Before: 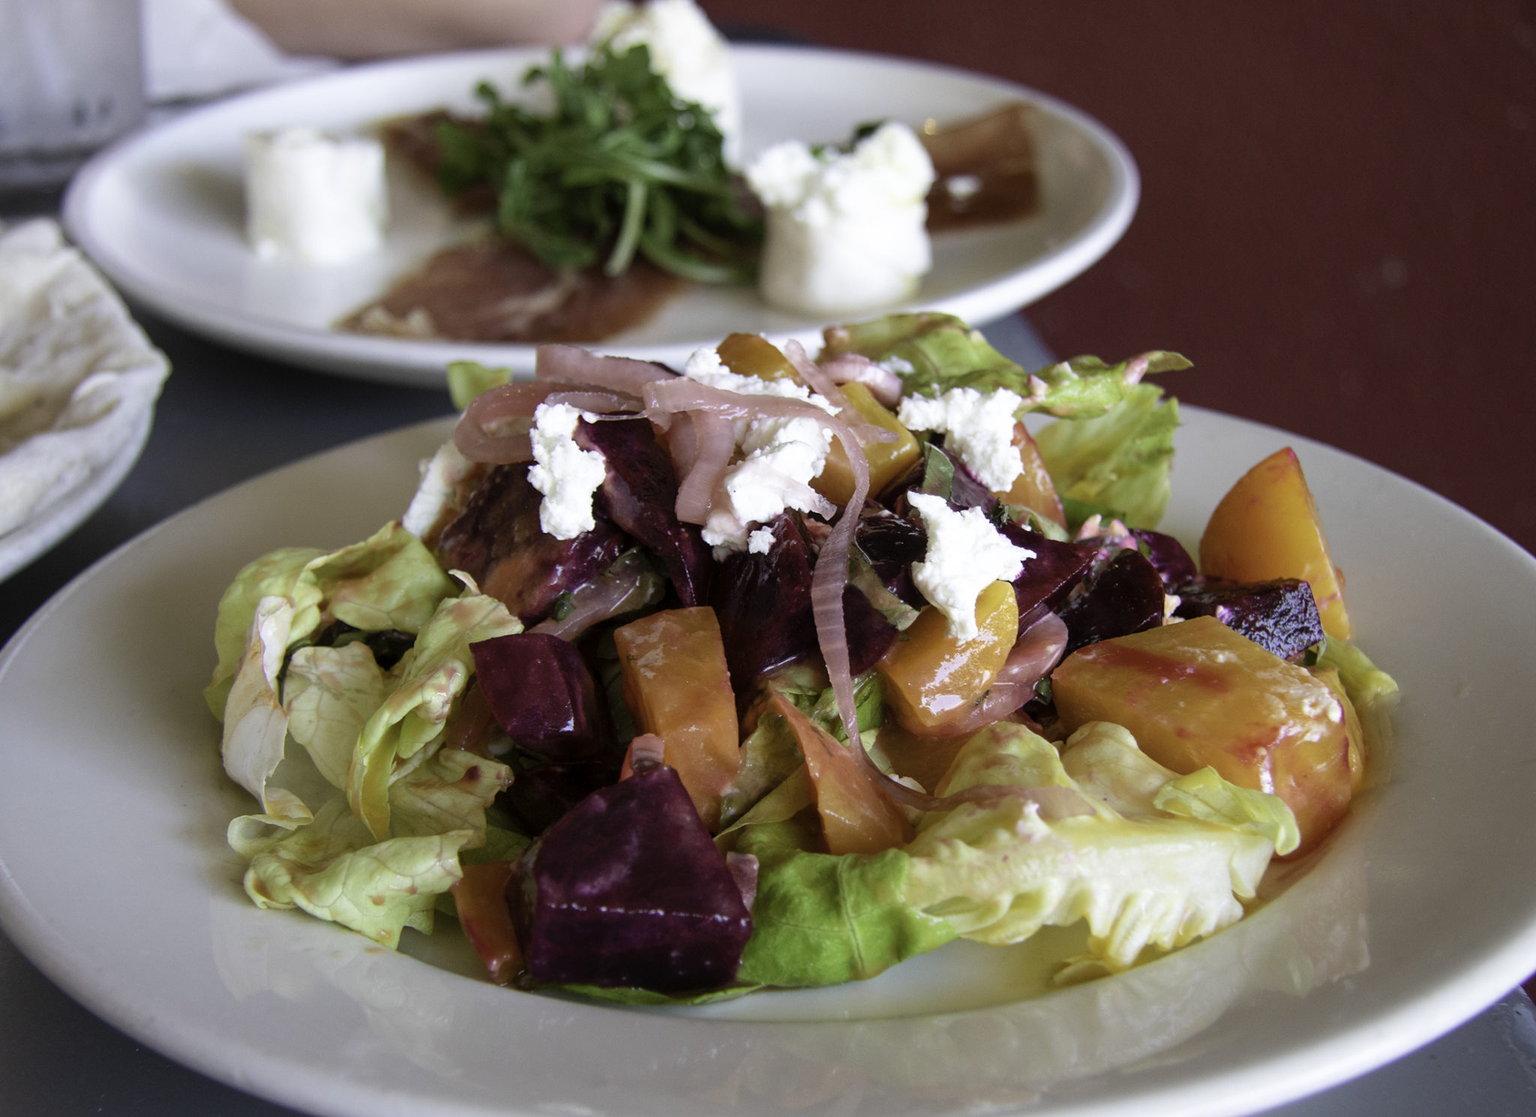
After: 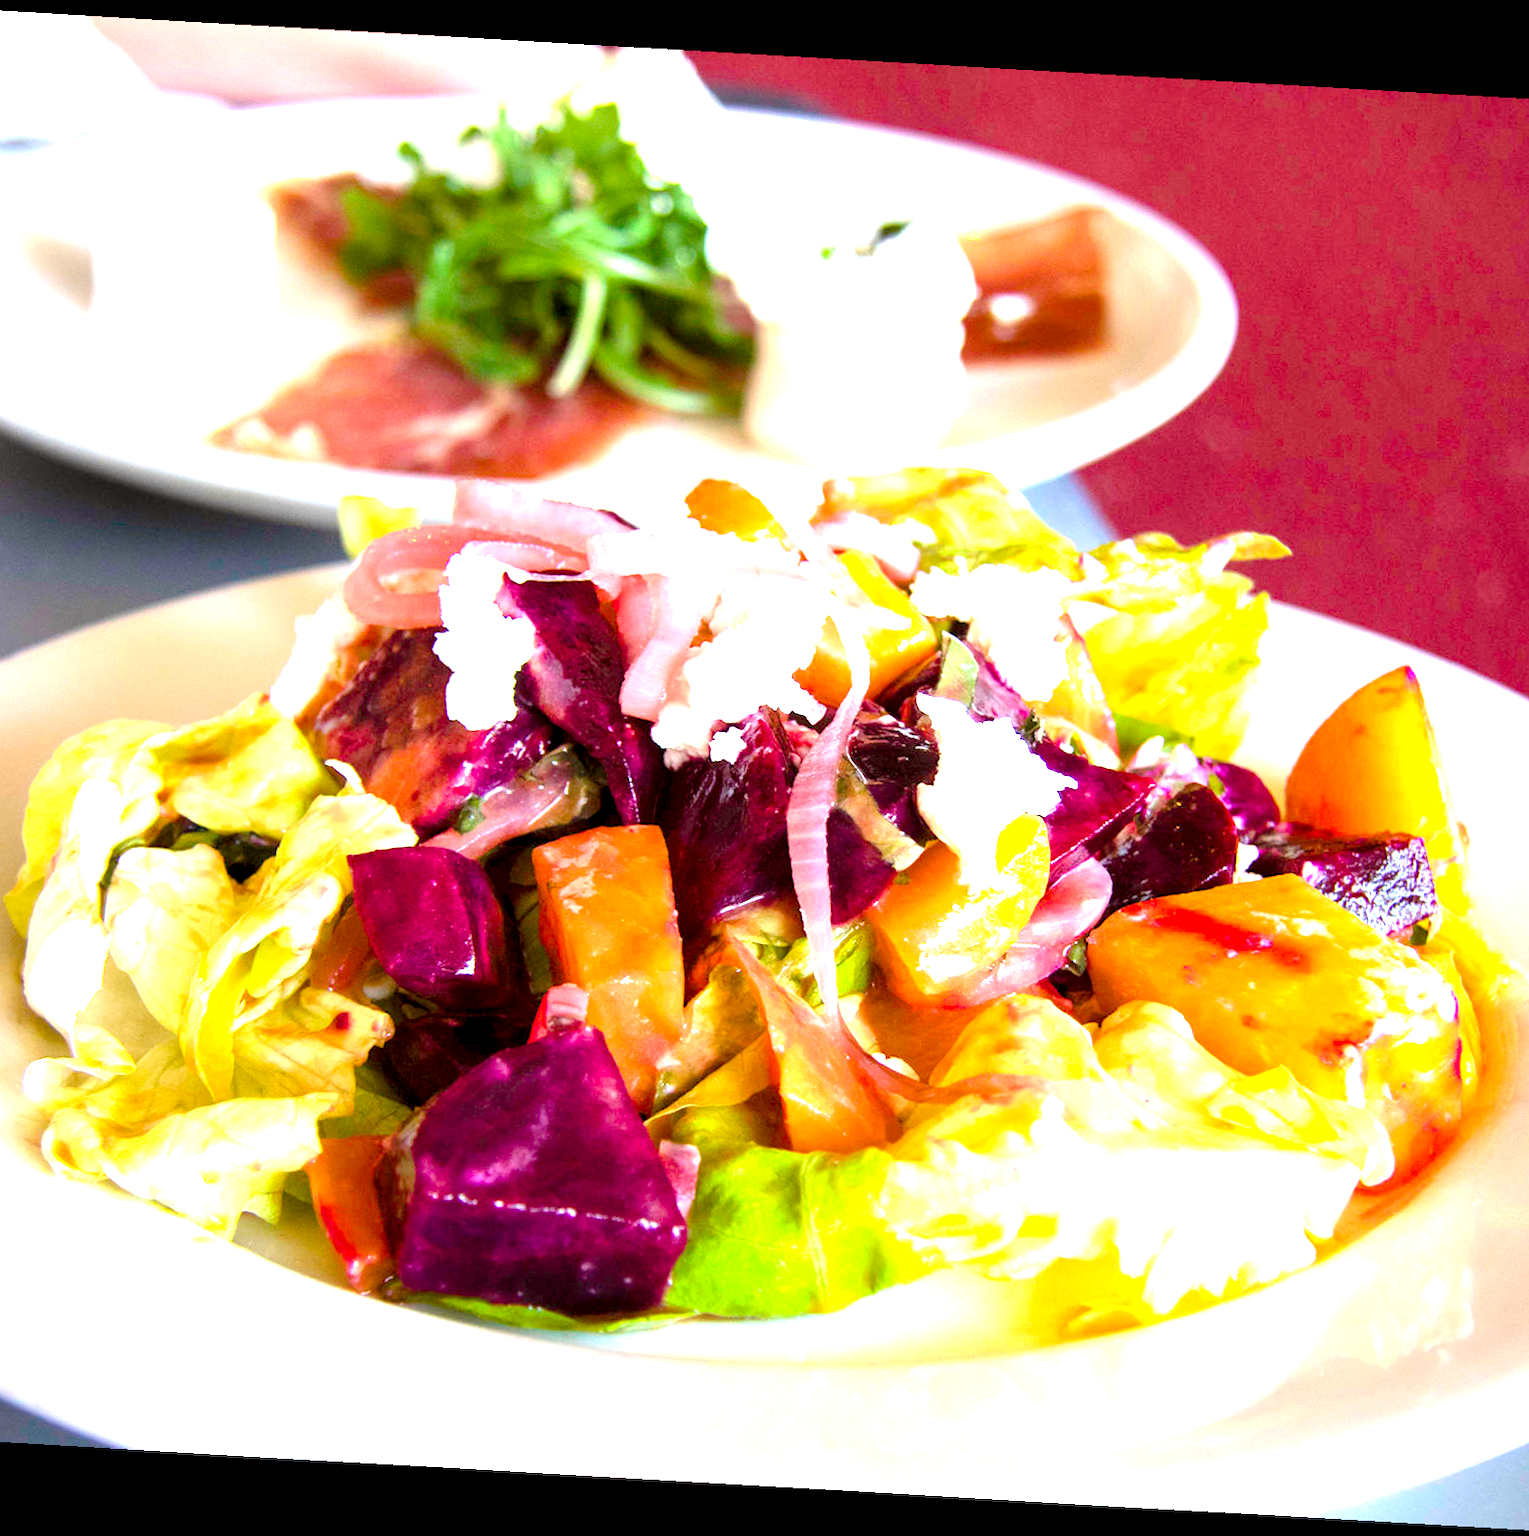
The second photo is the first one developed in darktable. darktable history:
crop and rotate: angle -3.3°, left 14.046%, top 0.026%, right 11.055%, bottom 0.084%
color balance rgb: shadows lift › chroma 2.044%, shadows lift › hue 48°, perceptual saturation grading › global saturation 29.725%
exposure: black level correction 0.001, exposure 2 EV, compensate exposure bias true, compensate highlight preservation false
